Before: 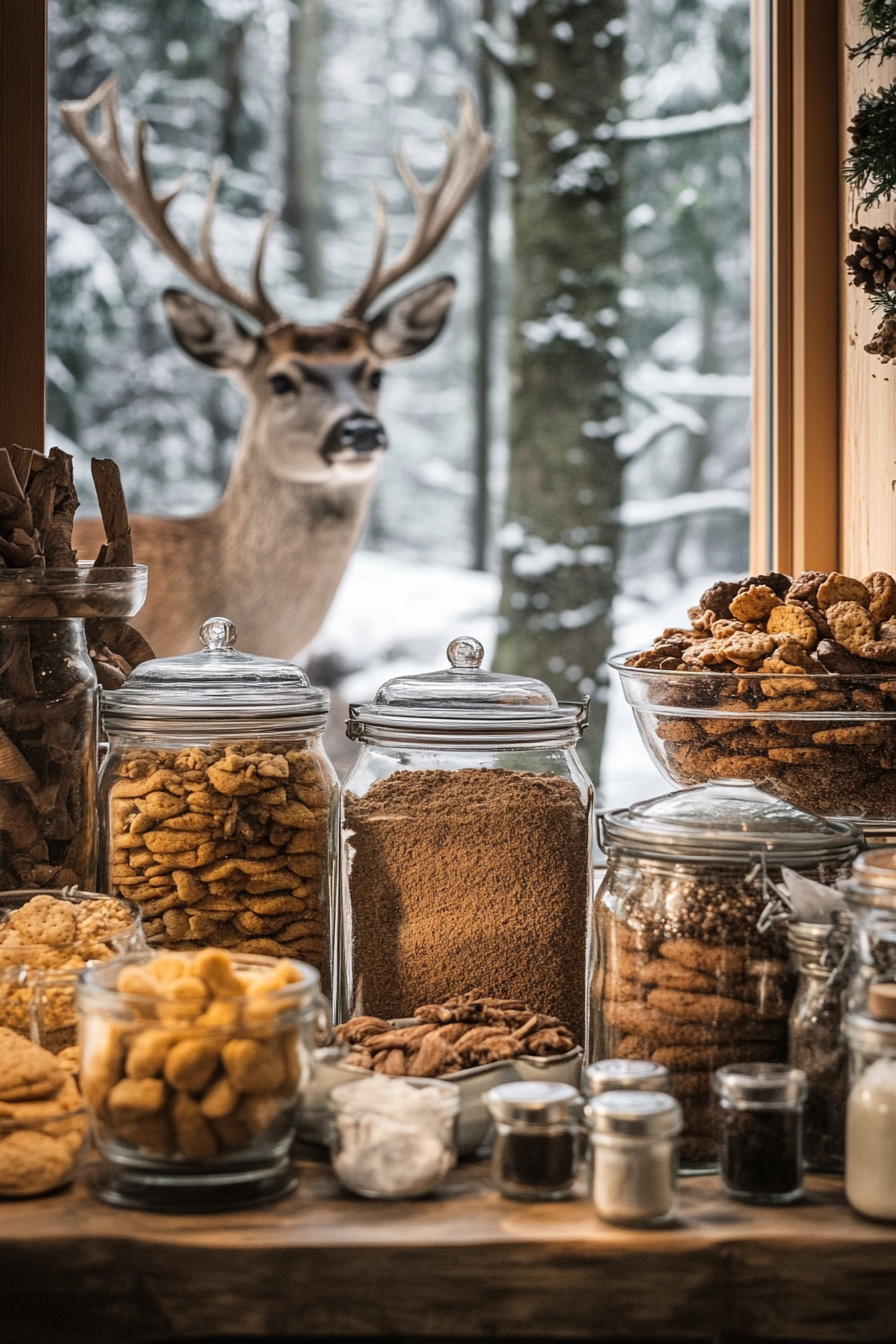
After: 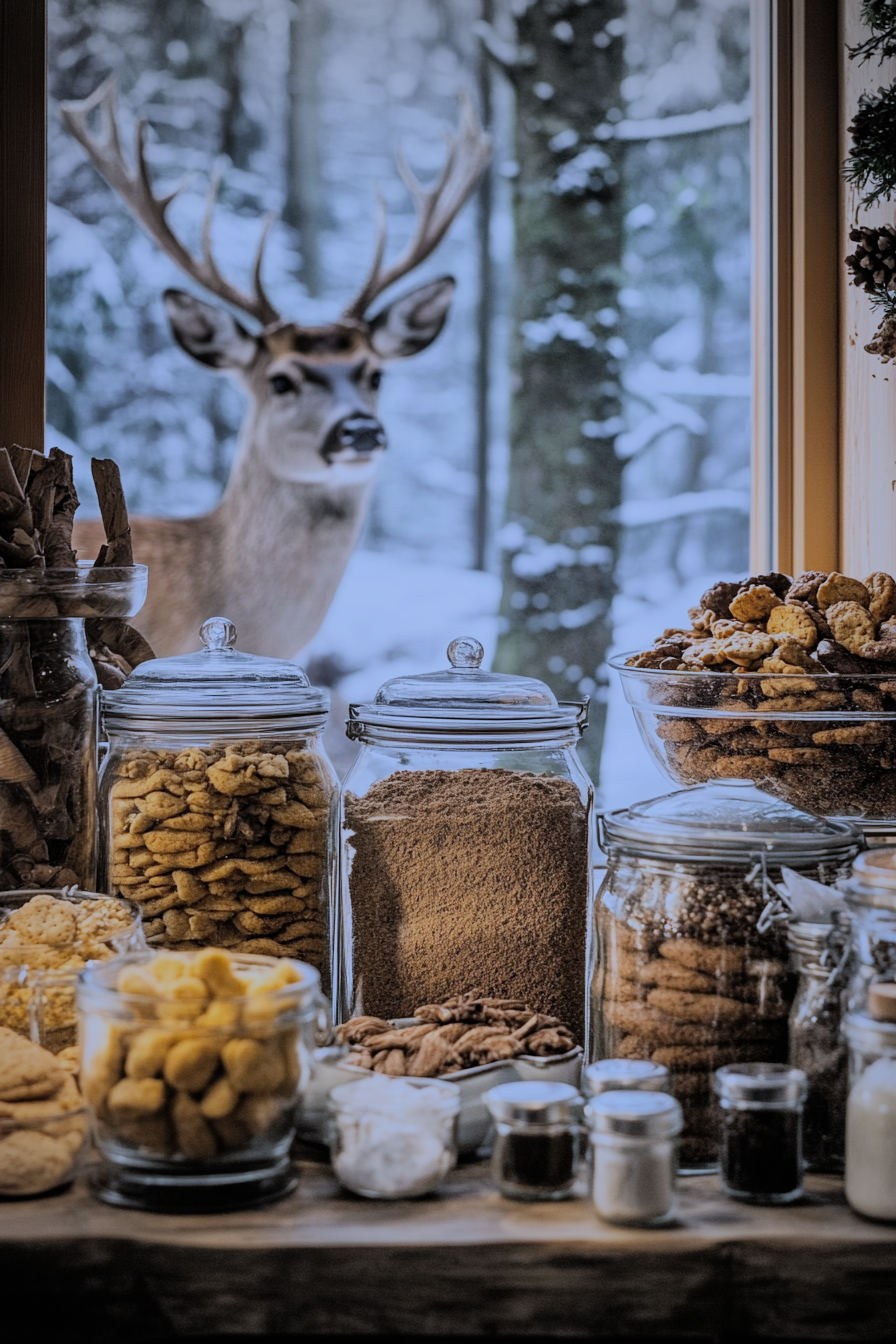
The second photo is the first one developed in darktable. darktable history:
shadows and highlights: shadows 40, highlights -60
white balance: red 0.871, blue 1.249
filmic rgb: black relative exposure -7.65 EV, white relative exposure 4.56 EV, hardness 3.61, color science v6 (2022)
vignetting: fall-off start 100%, brightness -0.282, width/height ratio 1.31
